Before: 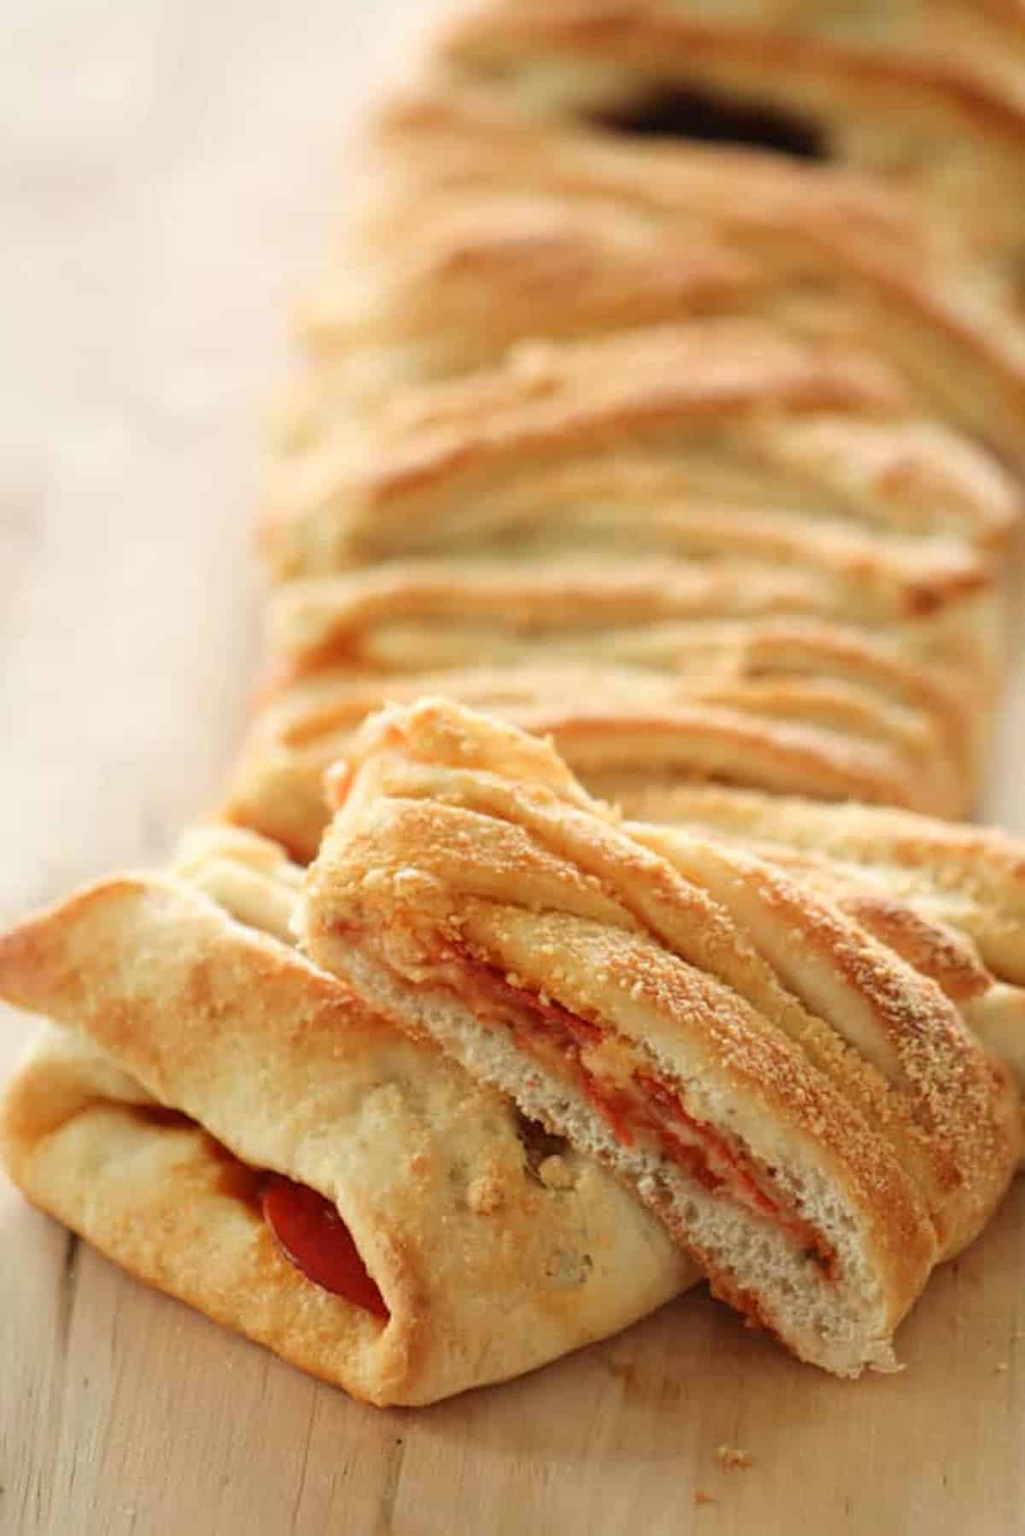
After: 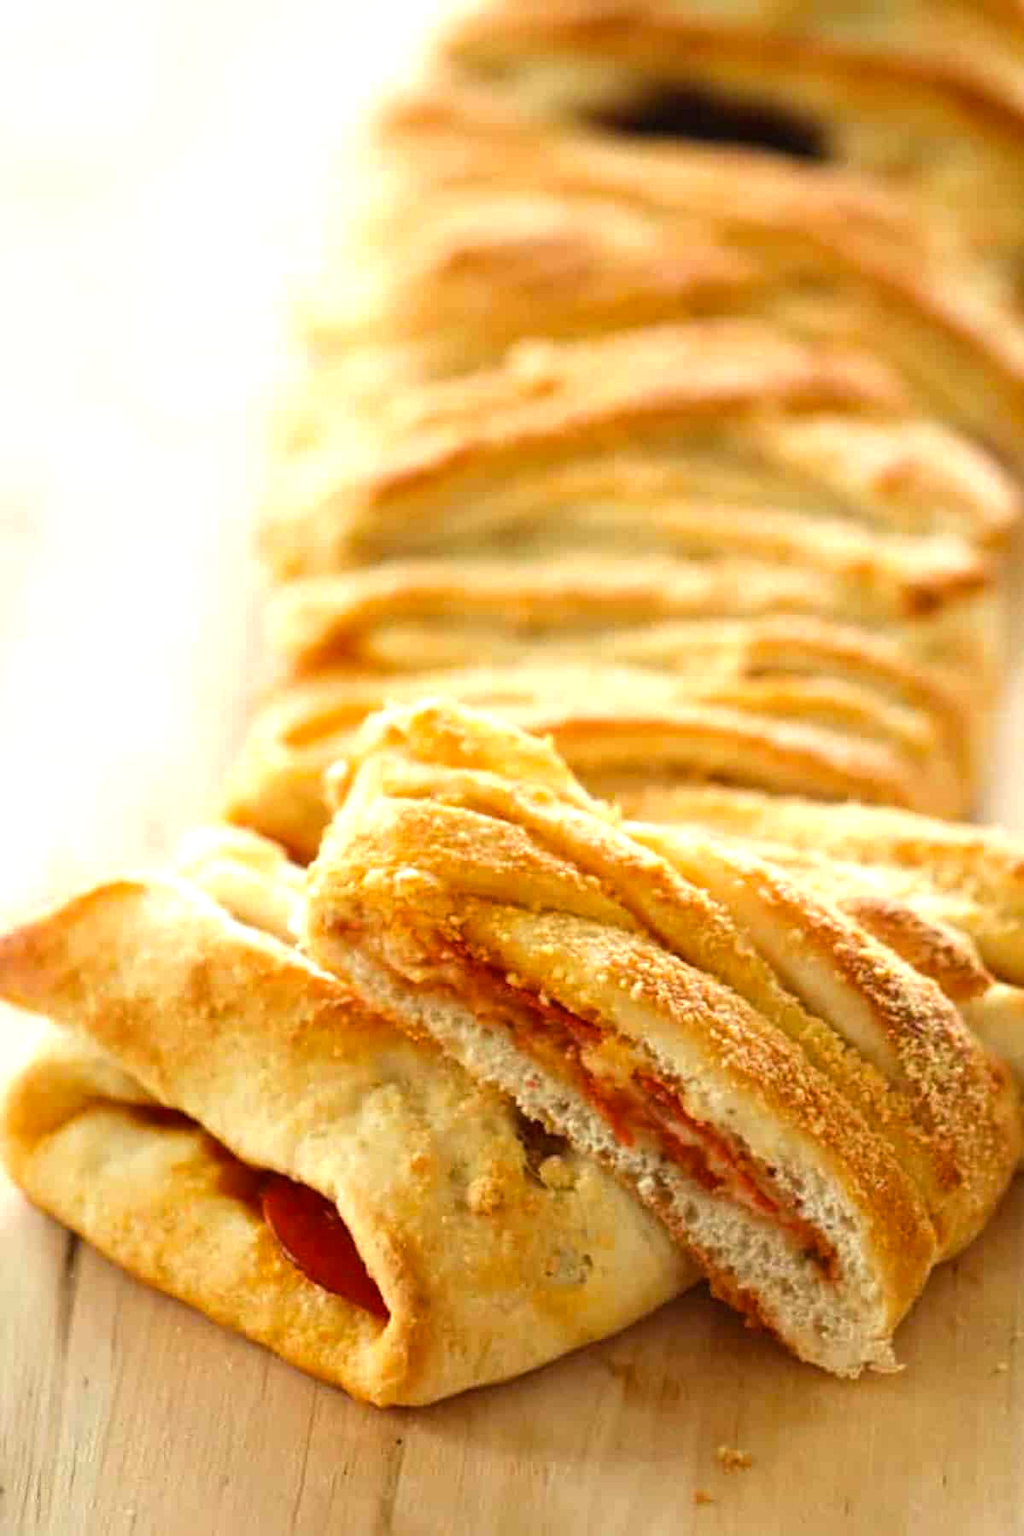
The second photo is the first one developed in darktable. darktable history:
color balance rgb: highlights gain › luminance 10.129%, perceptual saturation grading › global saturation 19.717%, perceptual brilliance grading › highlights 11.714%, global vibrance 5.356%
